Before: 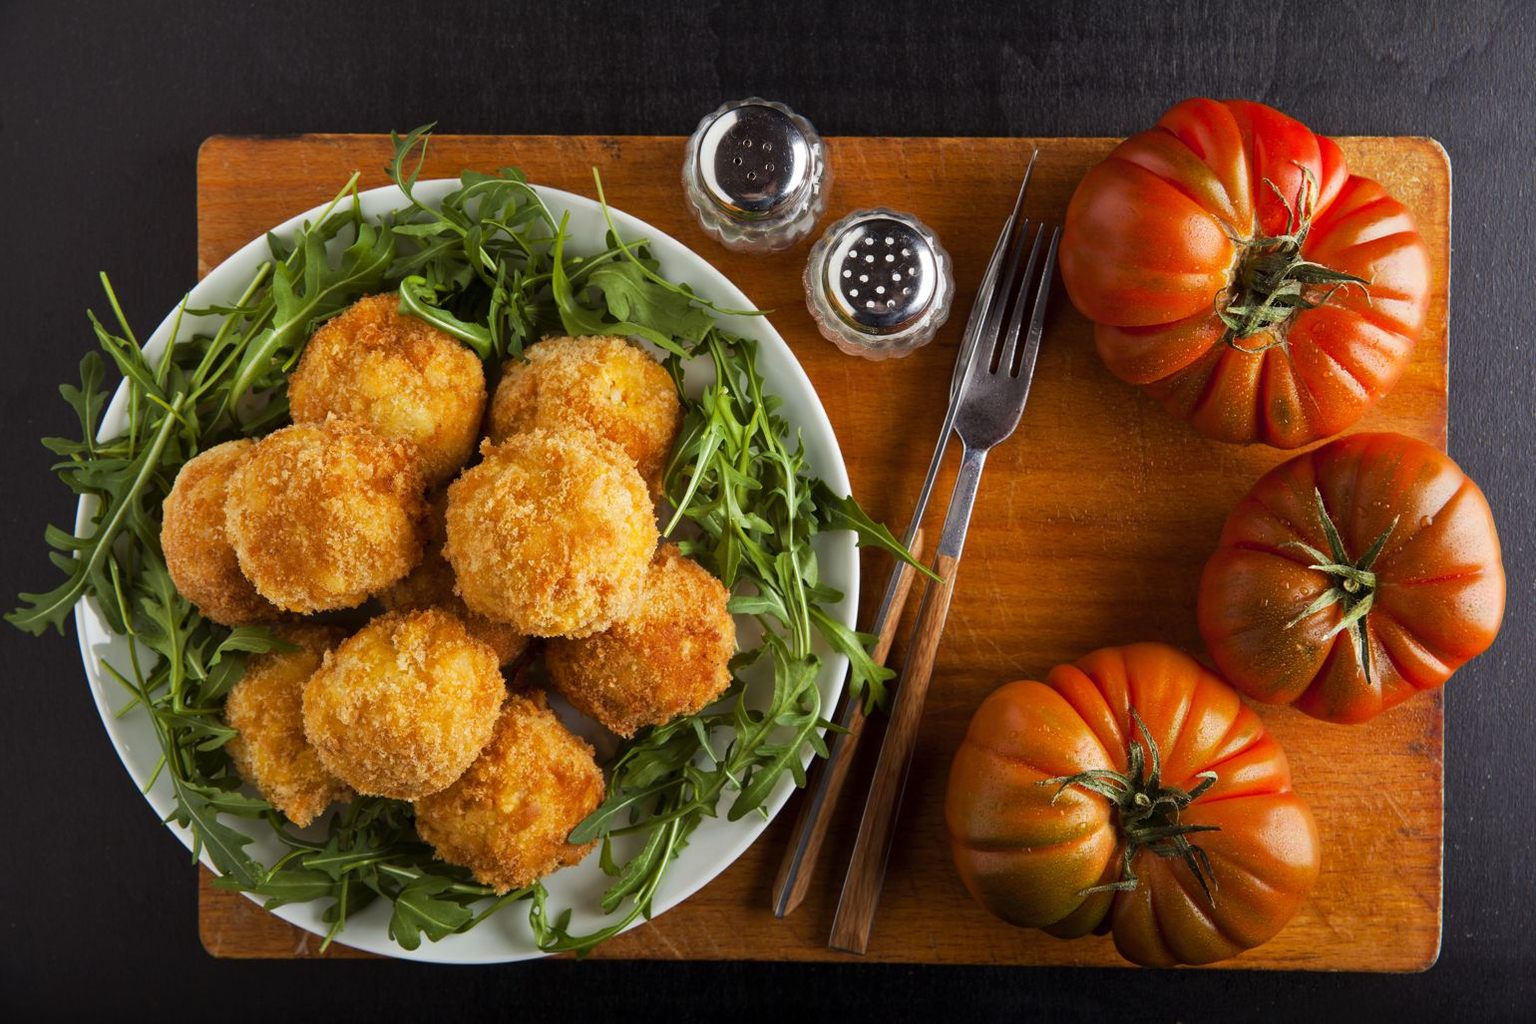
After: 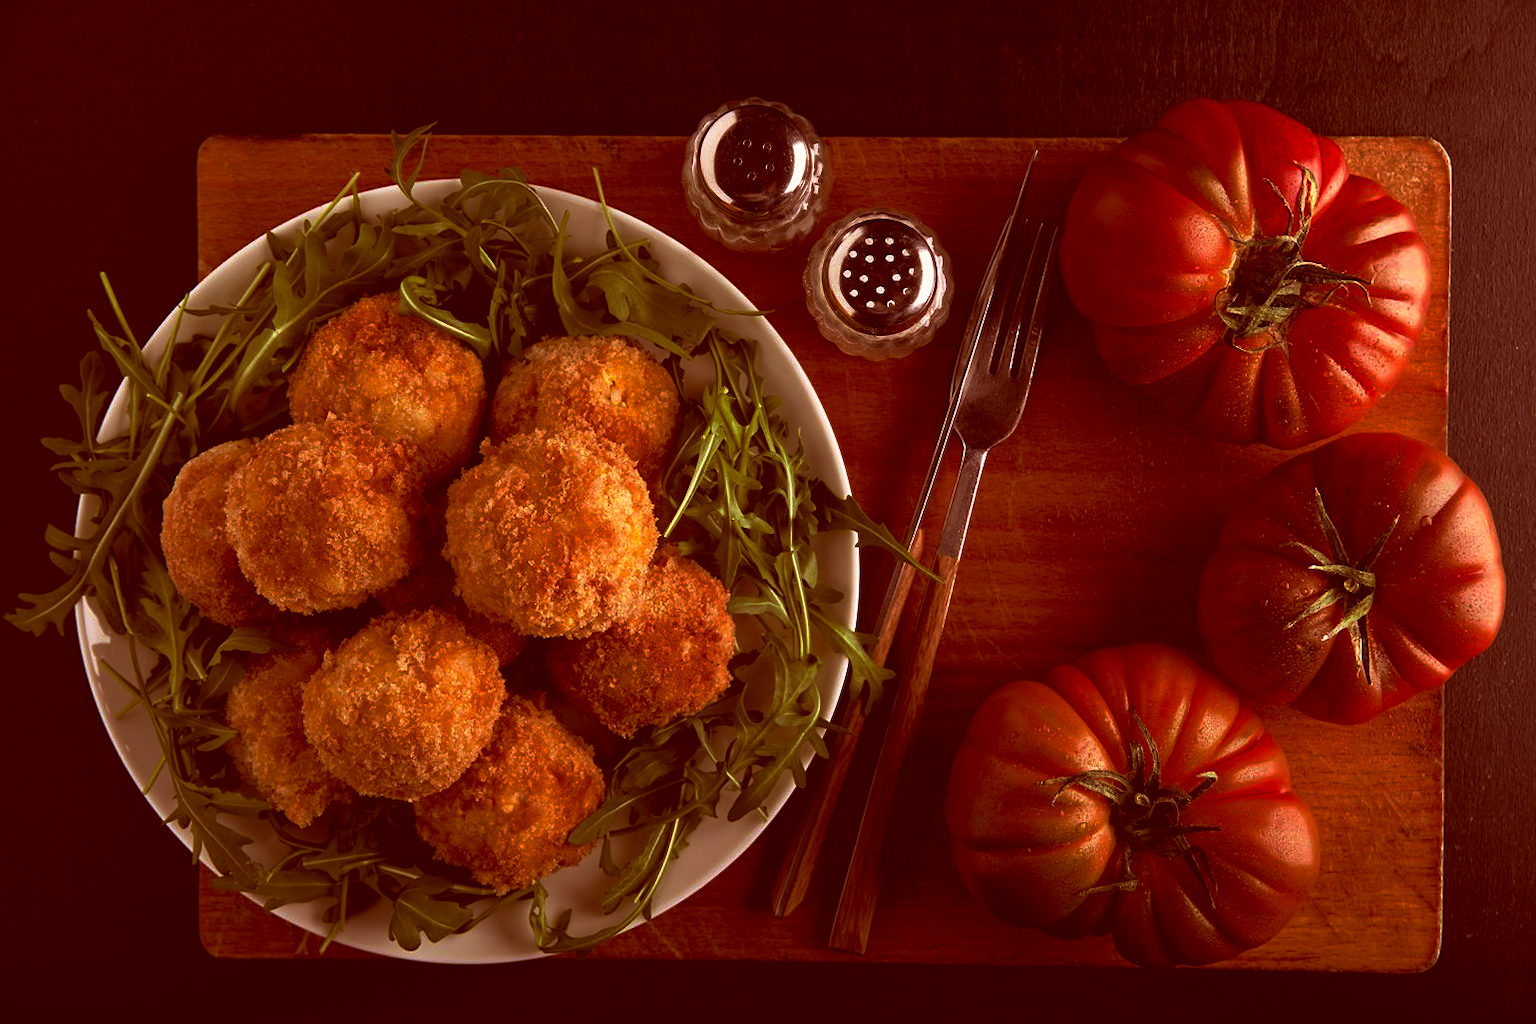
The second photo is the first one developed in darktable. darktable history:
sharpen: amount 0.204
base curve: curves: ch0 [(0, 0) (0.564, 0.291) (0.802, 0.731) (1, 1)], preserve colors none
color correction: highlights a* 9.18, highlights b* 8.88, shadows a* 39.6, shadows b* 39.44, saturation 0.807
velvia: strength 14.54%
